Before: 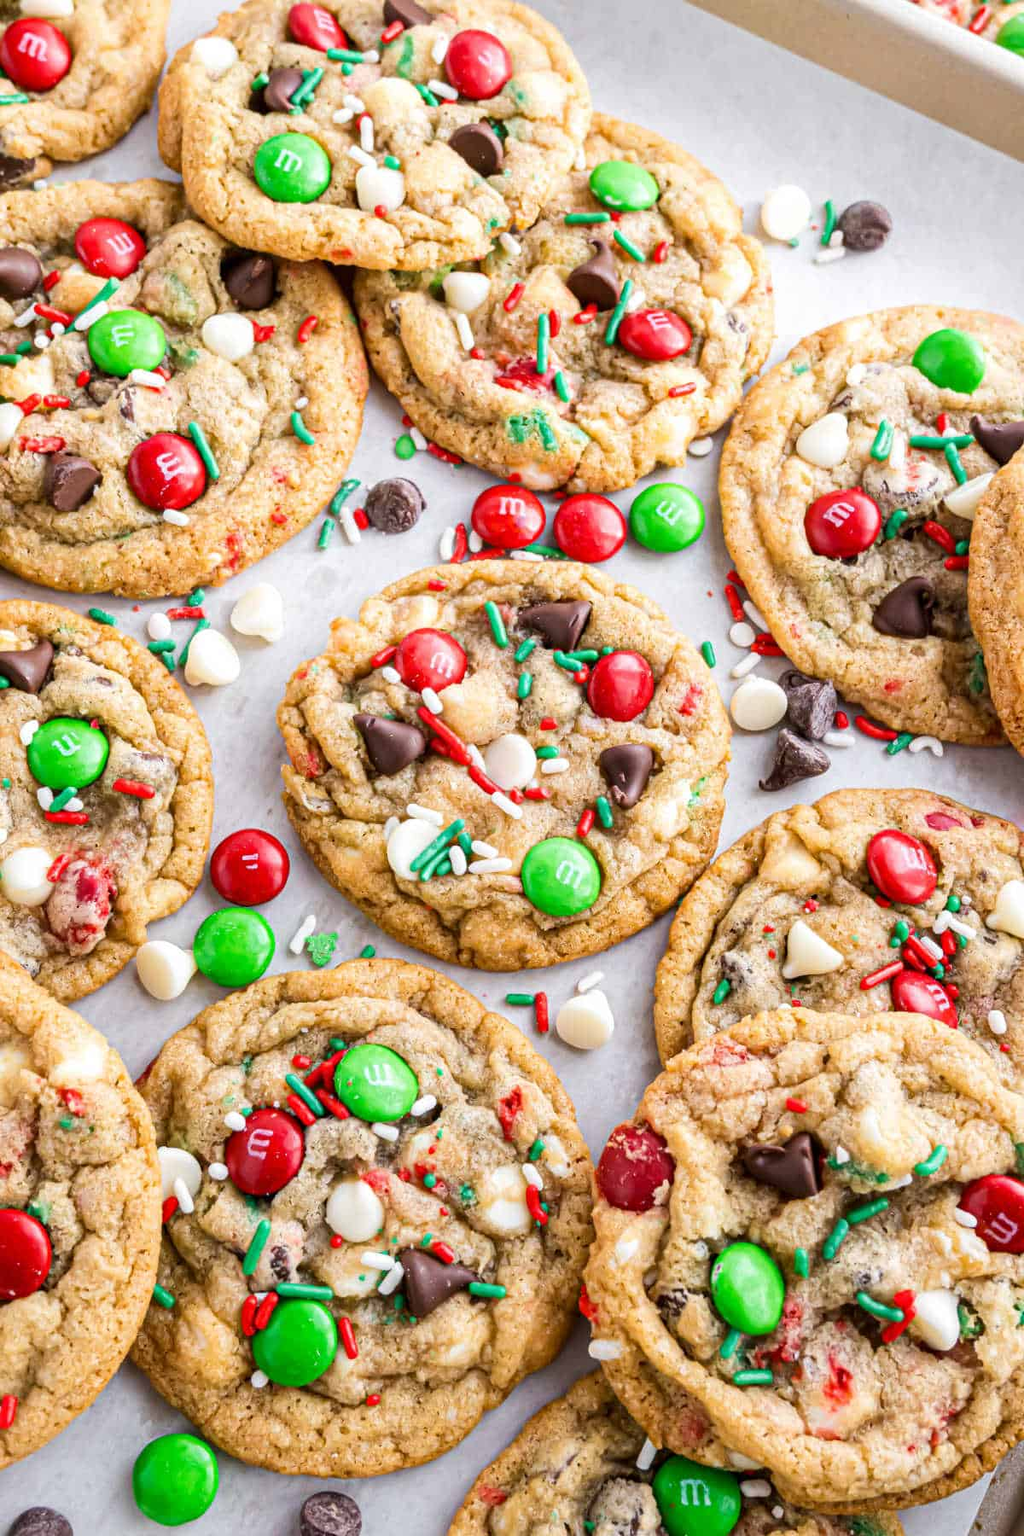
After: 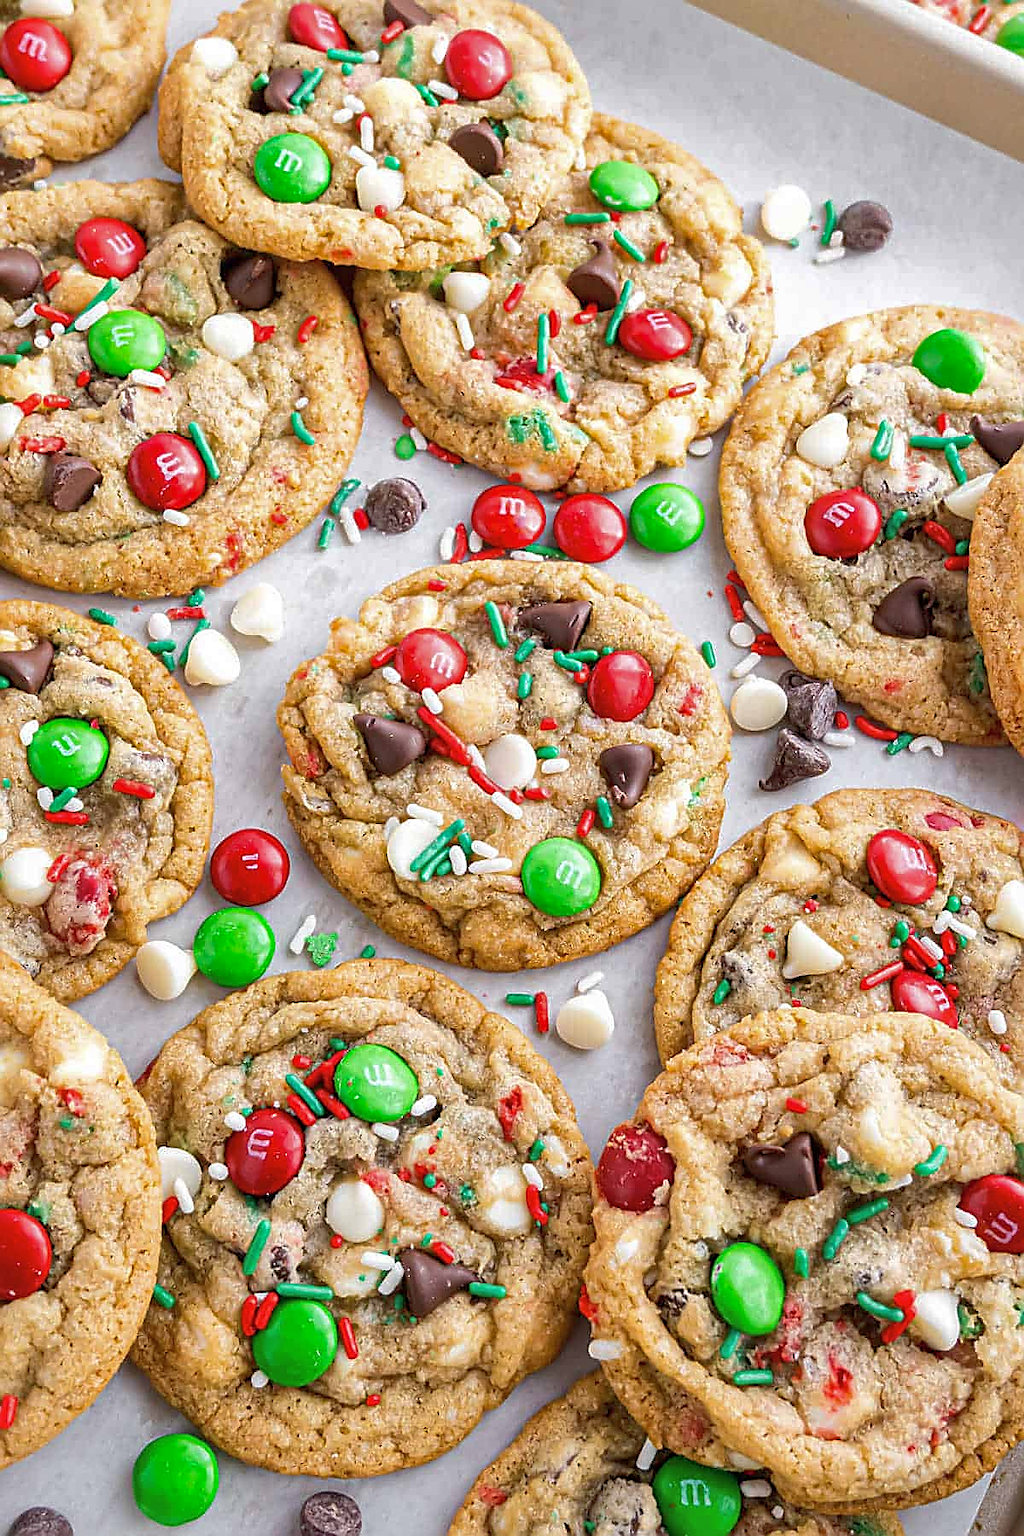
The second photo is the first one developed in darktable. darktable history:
contrast brightness saturation: saturation -0.05
shadows and highlights: on, module defaults
sharpen: radius 1.4, amount 1.25, threshold 0.7
